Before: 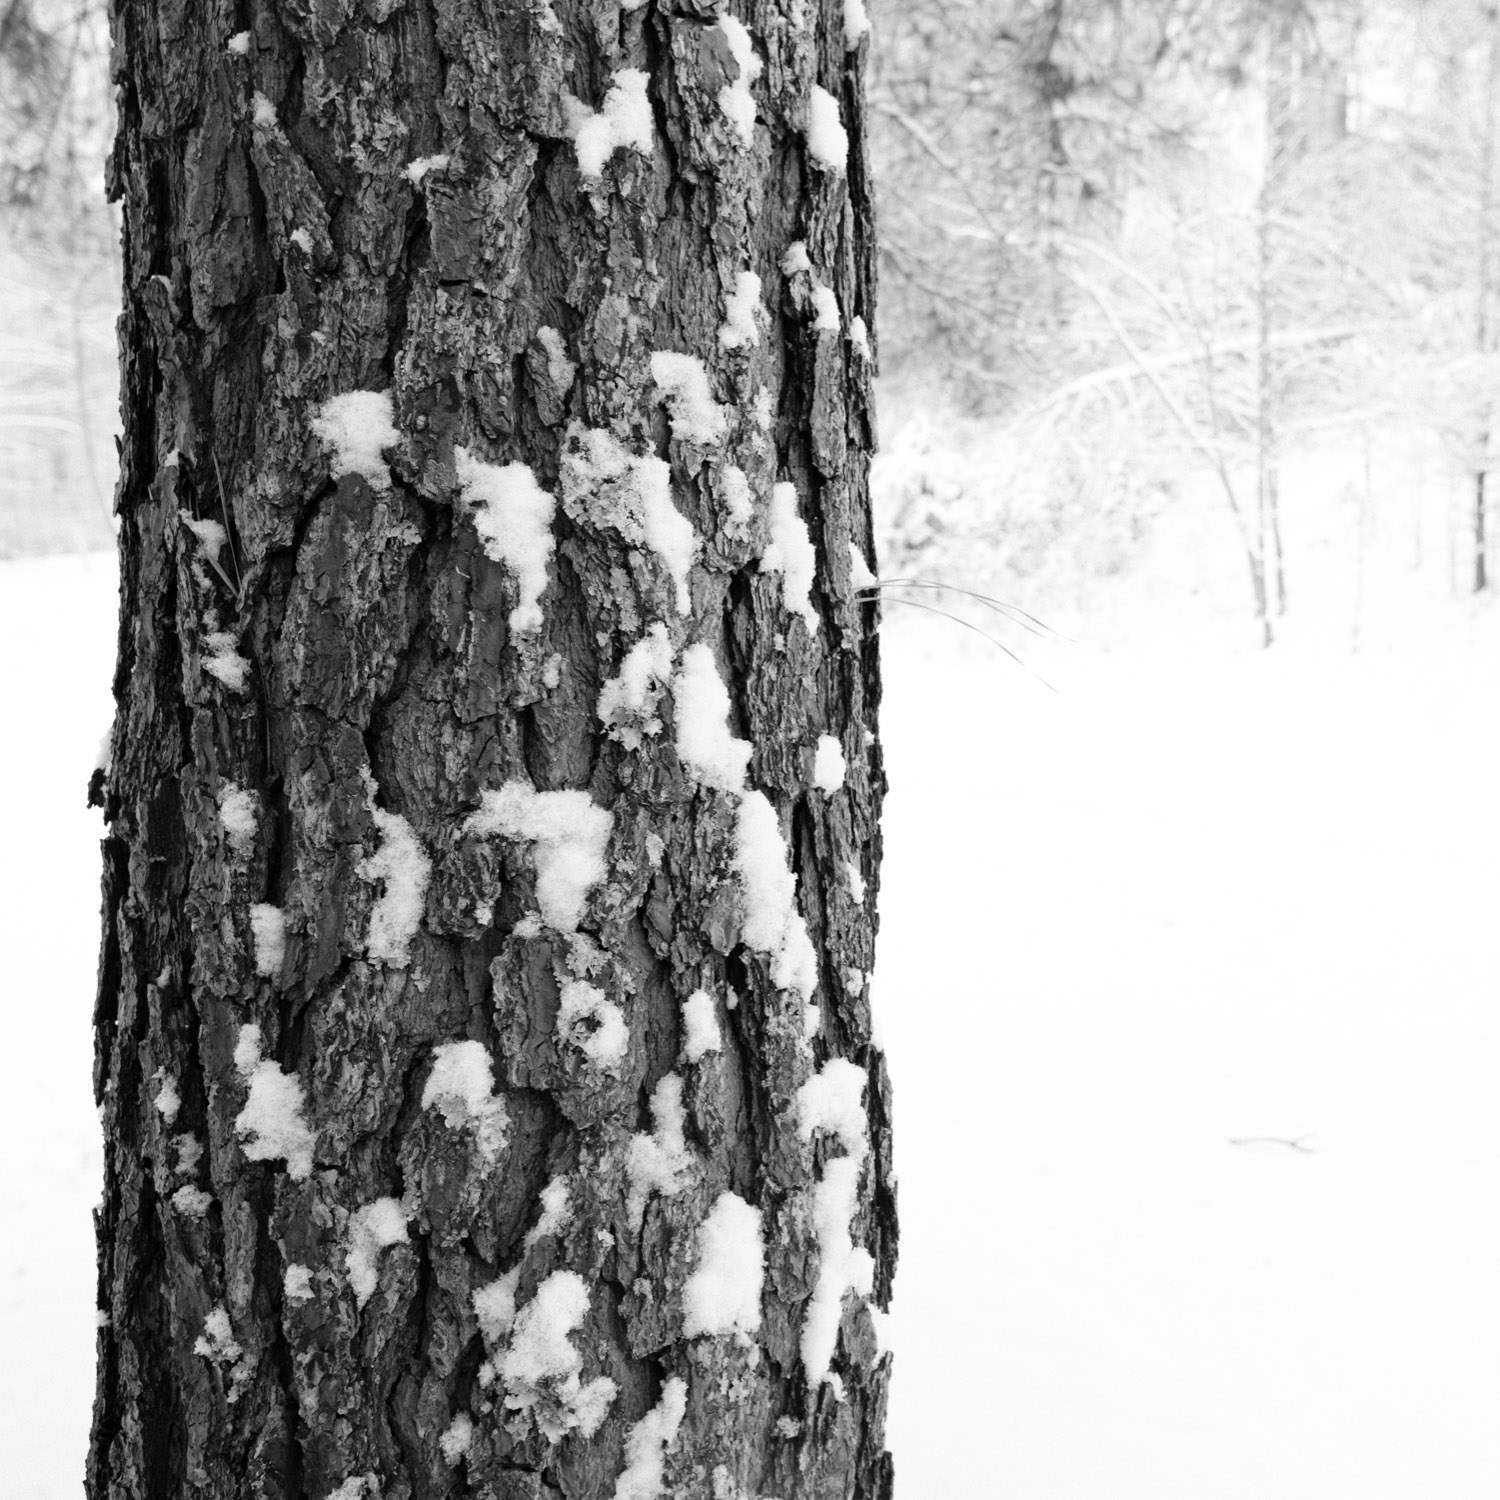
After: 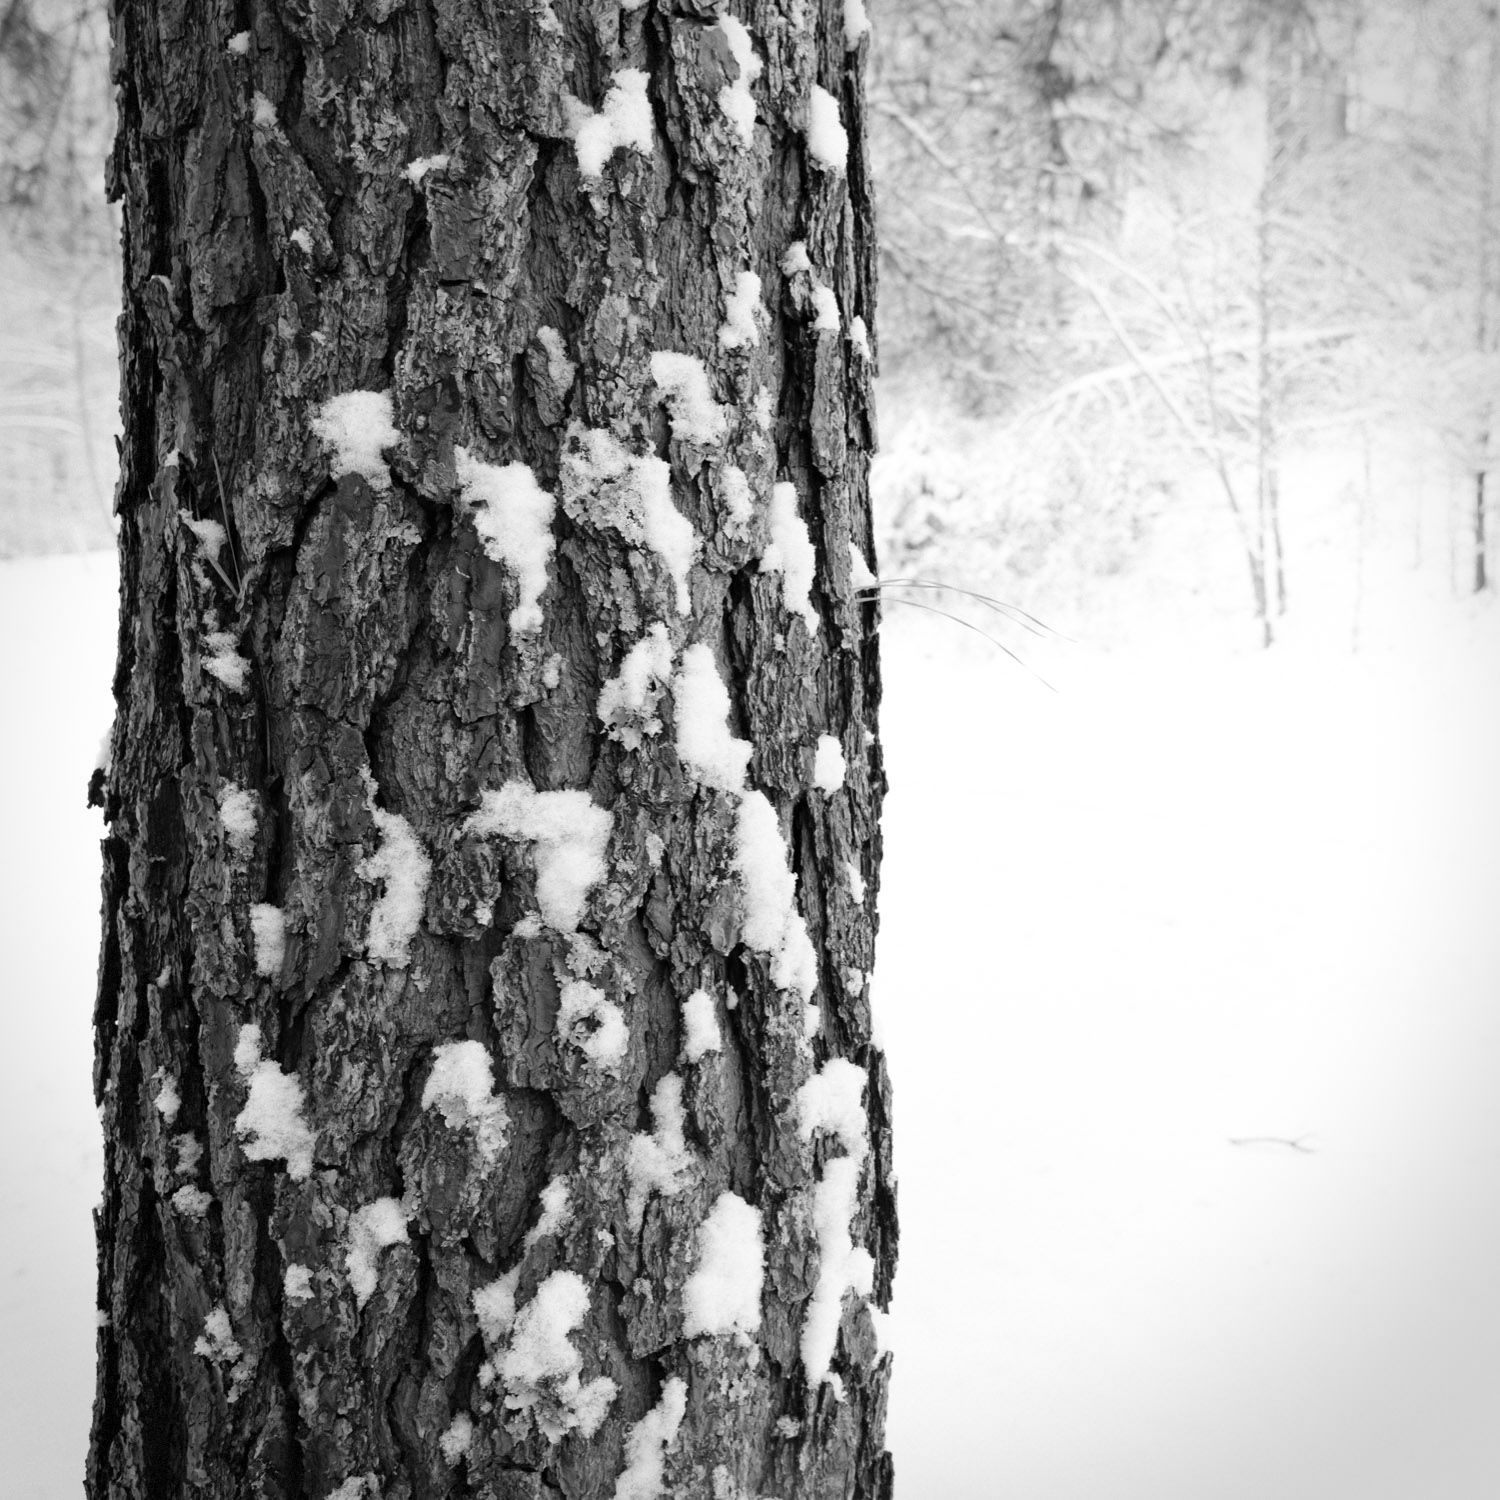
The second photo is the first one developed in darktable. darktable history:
vignetting: brightness -0.329, dithering 8-bit output
